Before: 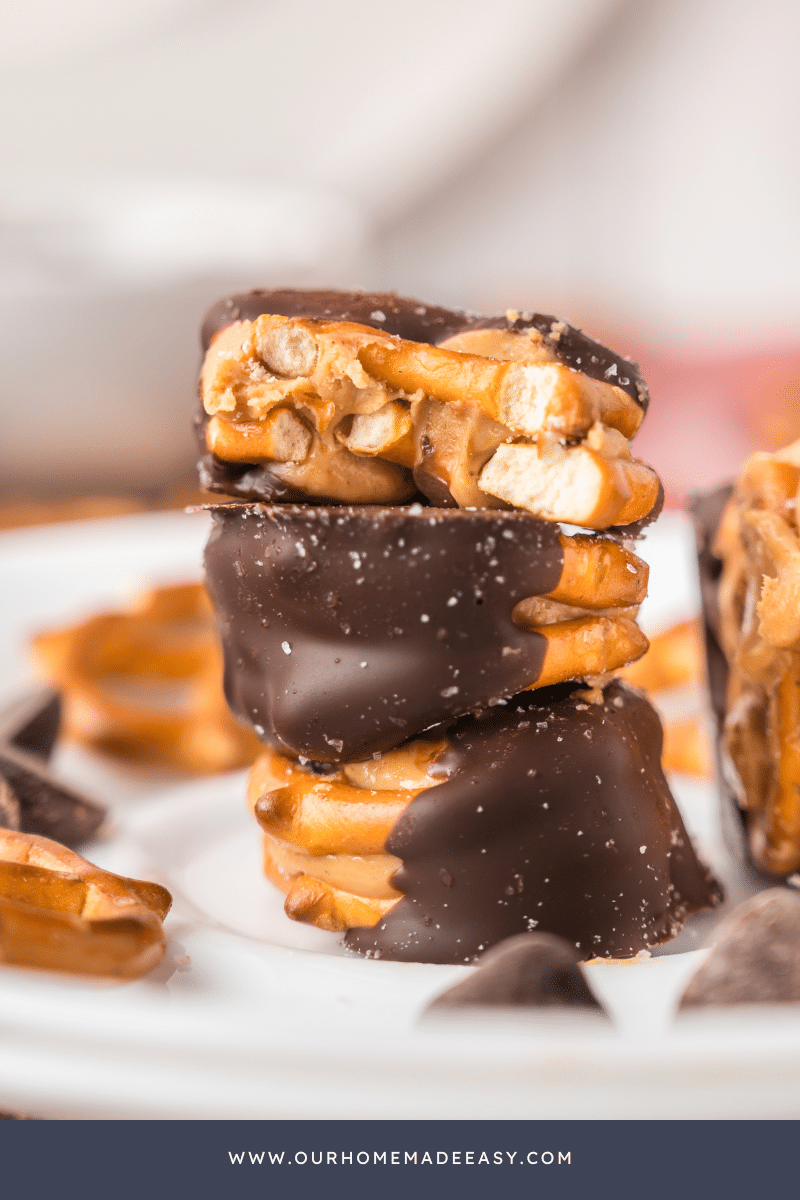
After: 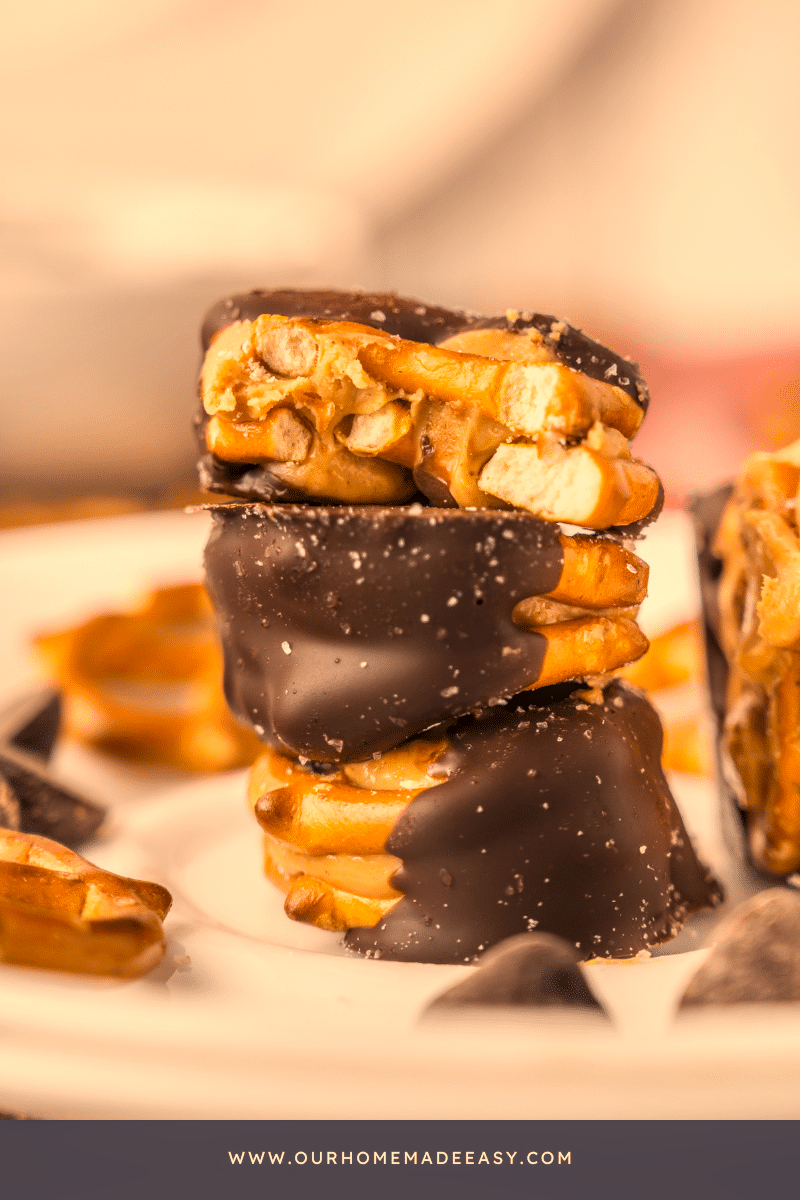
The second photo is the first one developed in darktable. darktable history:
color correction: highlights a* 15, highlights b* 31.55
local contrast: on, module defaults
